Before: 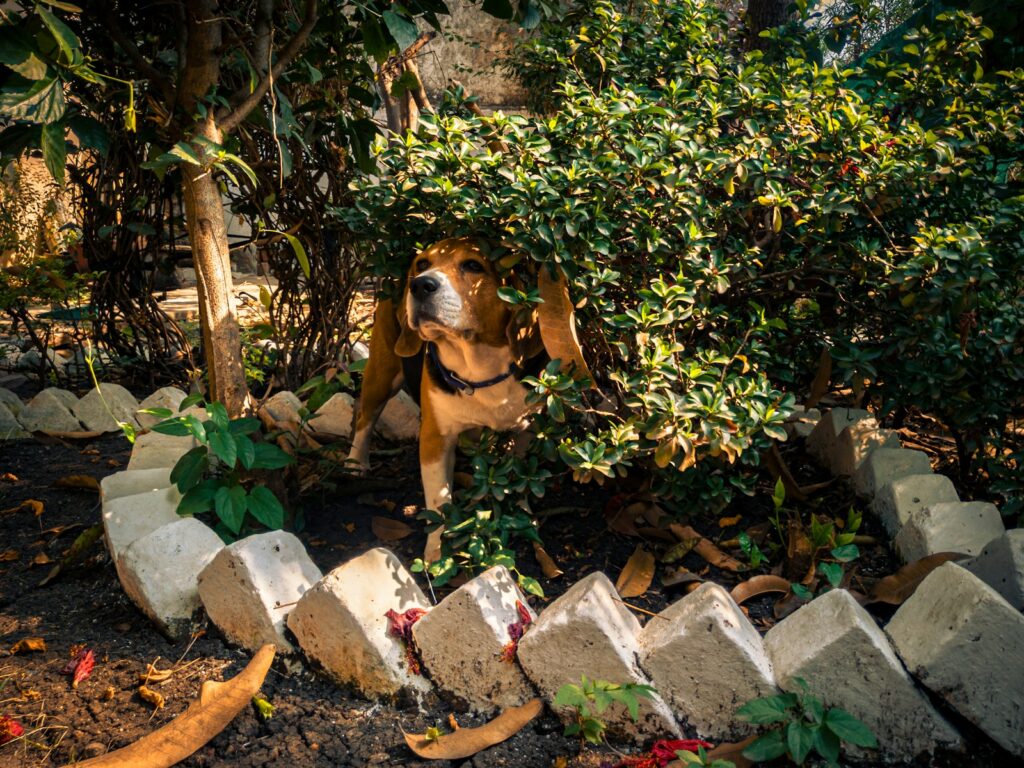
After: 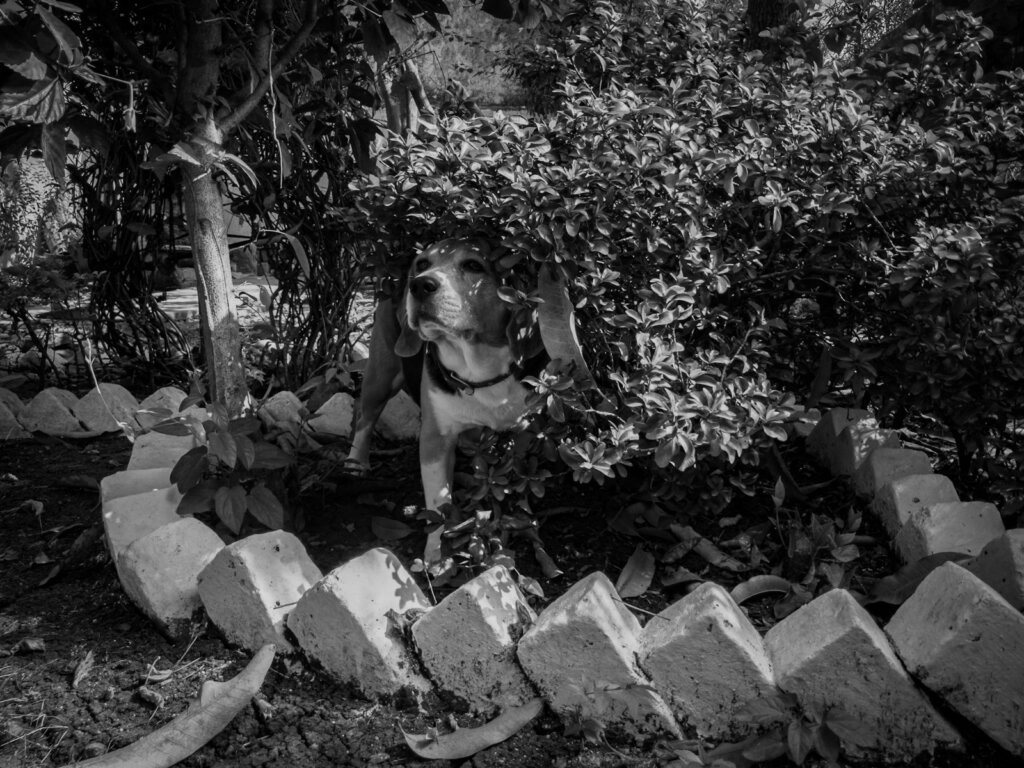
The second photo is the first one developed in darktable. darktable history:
exposure: exposure -0.454 EV, compensate highlight preservation false
color zones: curves: ch0 [(0, 0.613) (0.01, 0.613) (0.245, 0.448) (0.498, 0.529) (0.642, 0.665) (0.879, 0.777) (0.99, 0.613)]; ch1 [(0, 0) (0.143, 0) (0.286, 0) (0.429, 0) (0.571, 0) (0.714, 0) (0.857, 0)]
